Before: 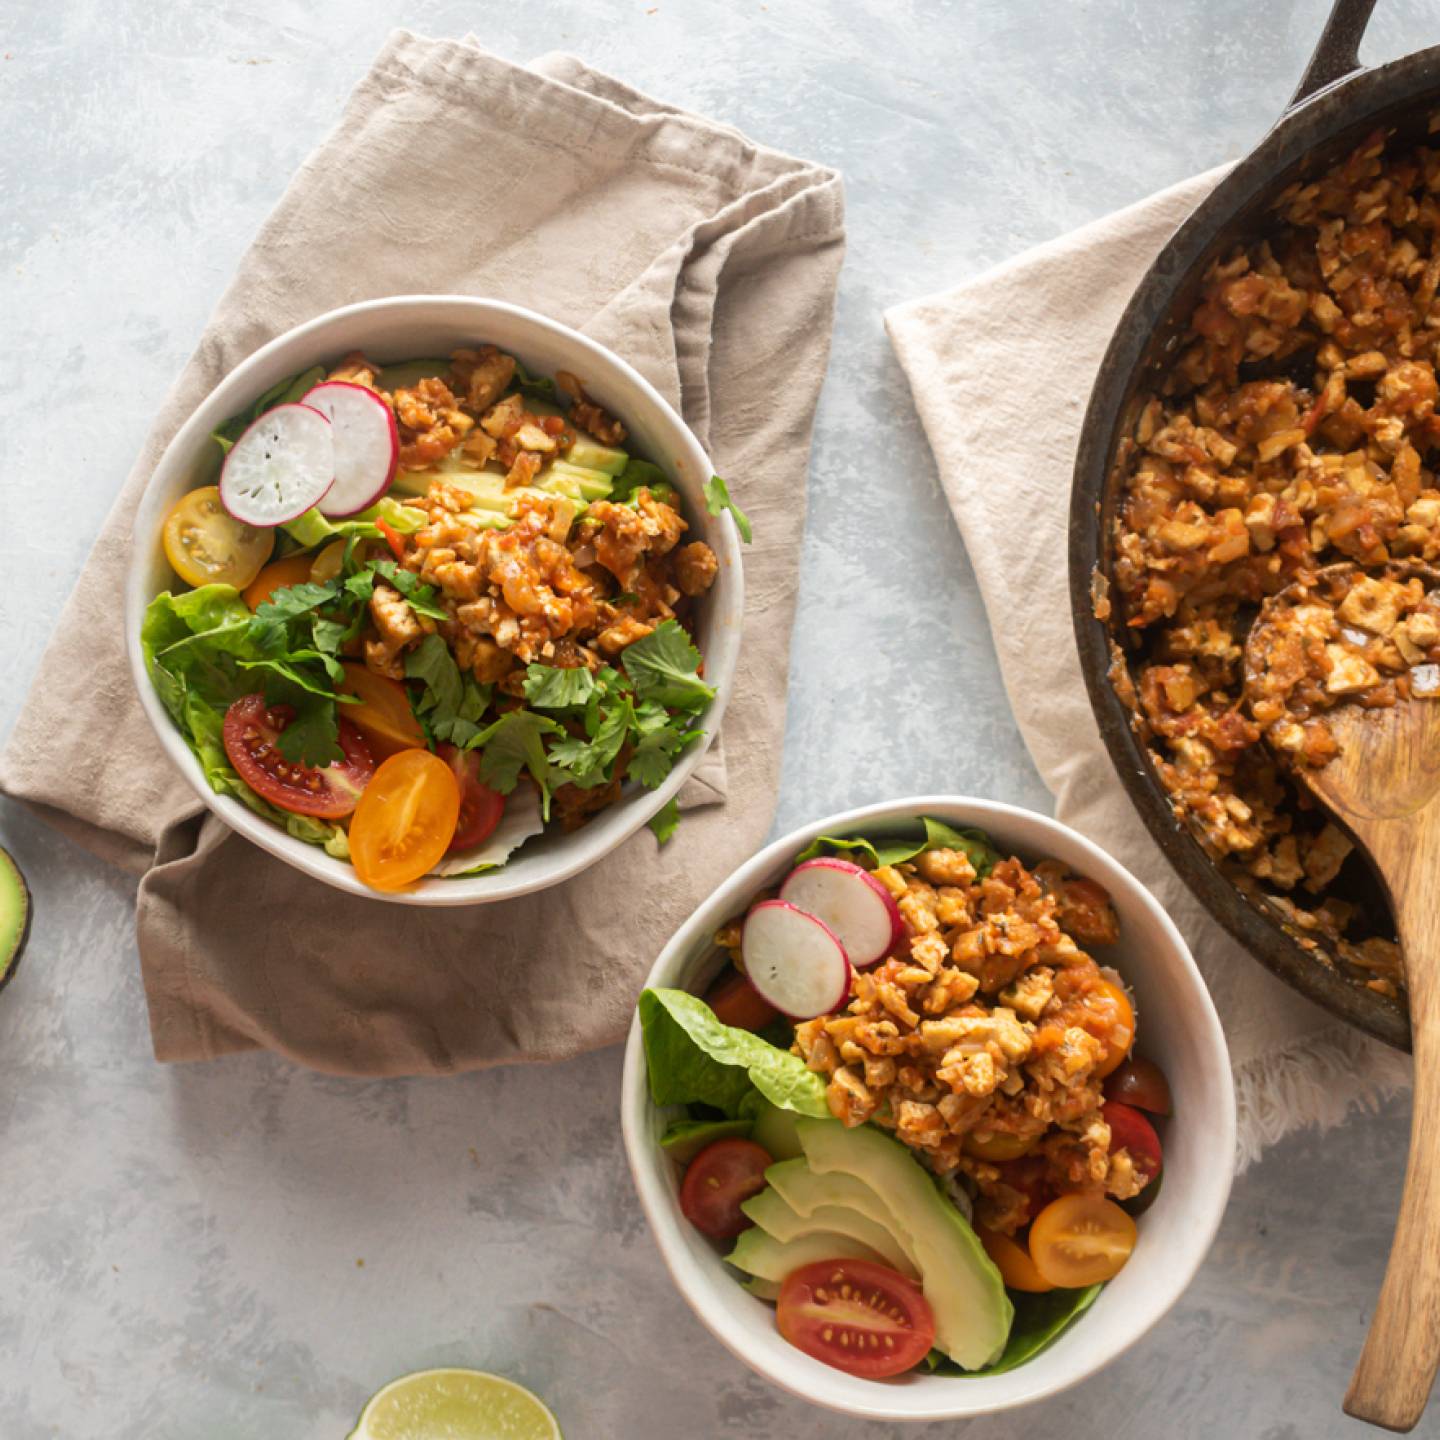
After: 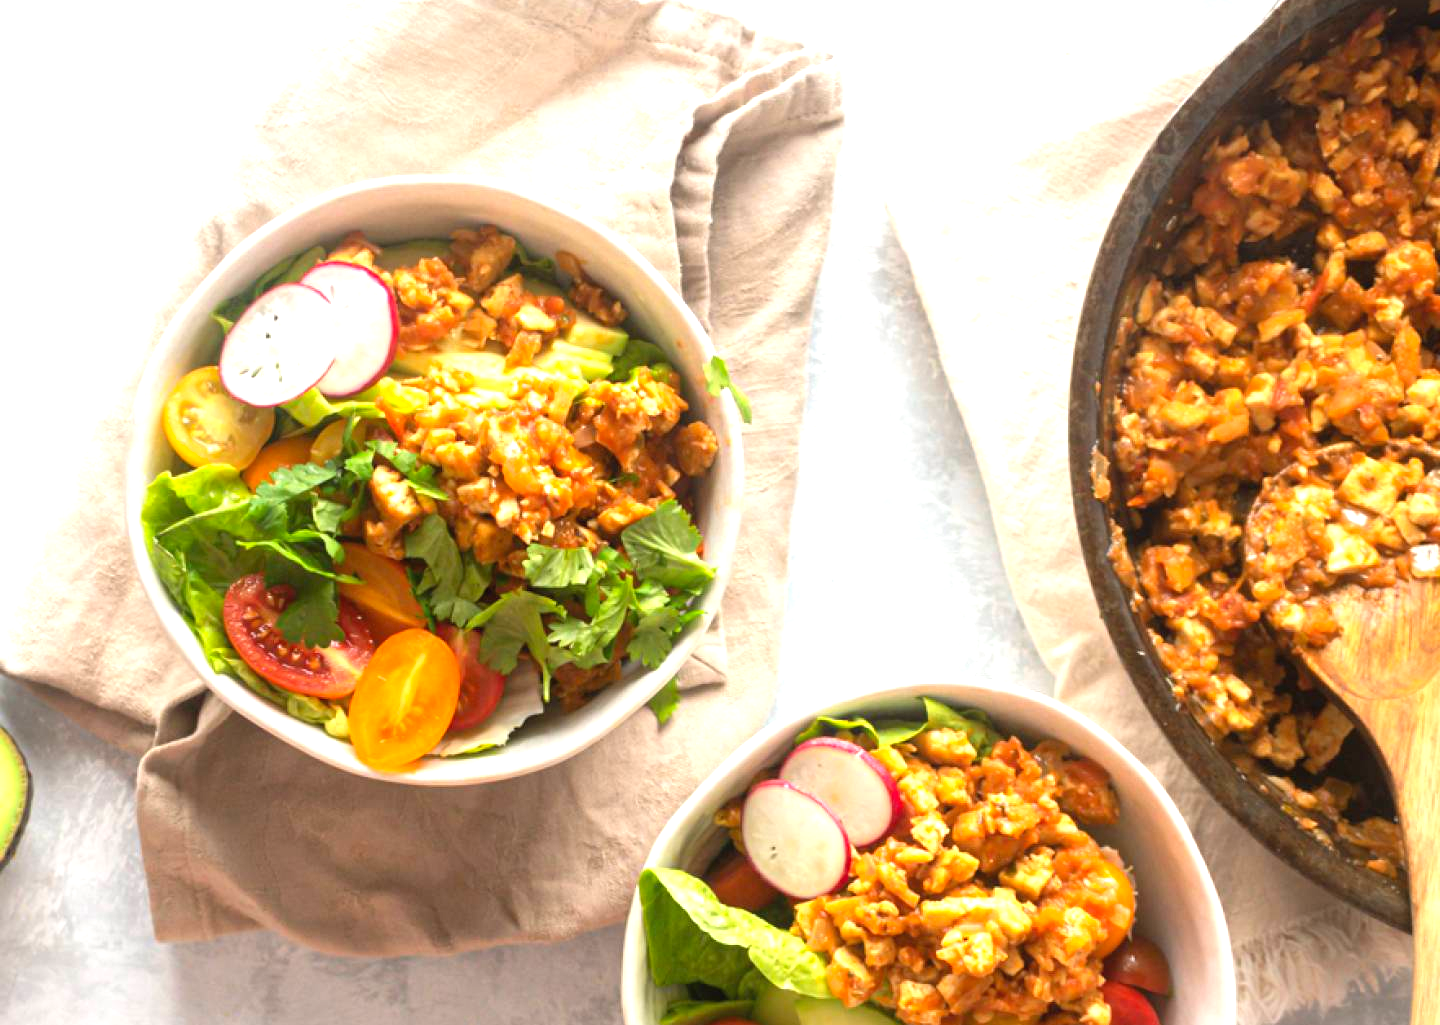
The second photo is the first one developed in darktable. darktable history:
contrast brightness saturation: contrast 0.029, brightness 0.065, saturation 0.126
exposure: black level correction 0, exposure 1 EV, compensate exposure bias true, compensate highlight preservation false
crop and rotate: top 8.363%, bottom 20.438%
